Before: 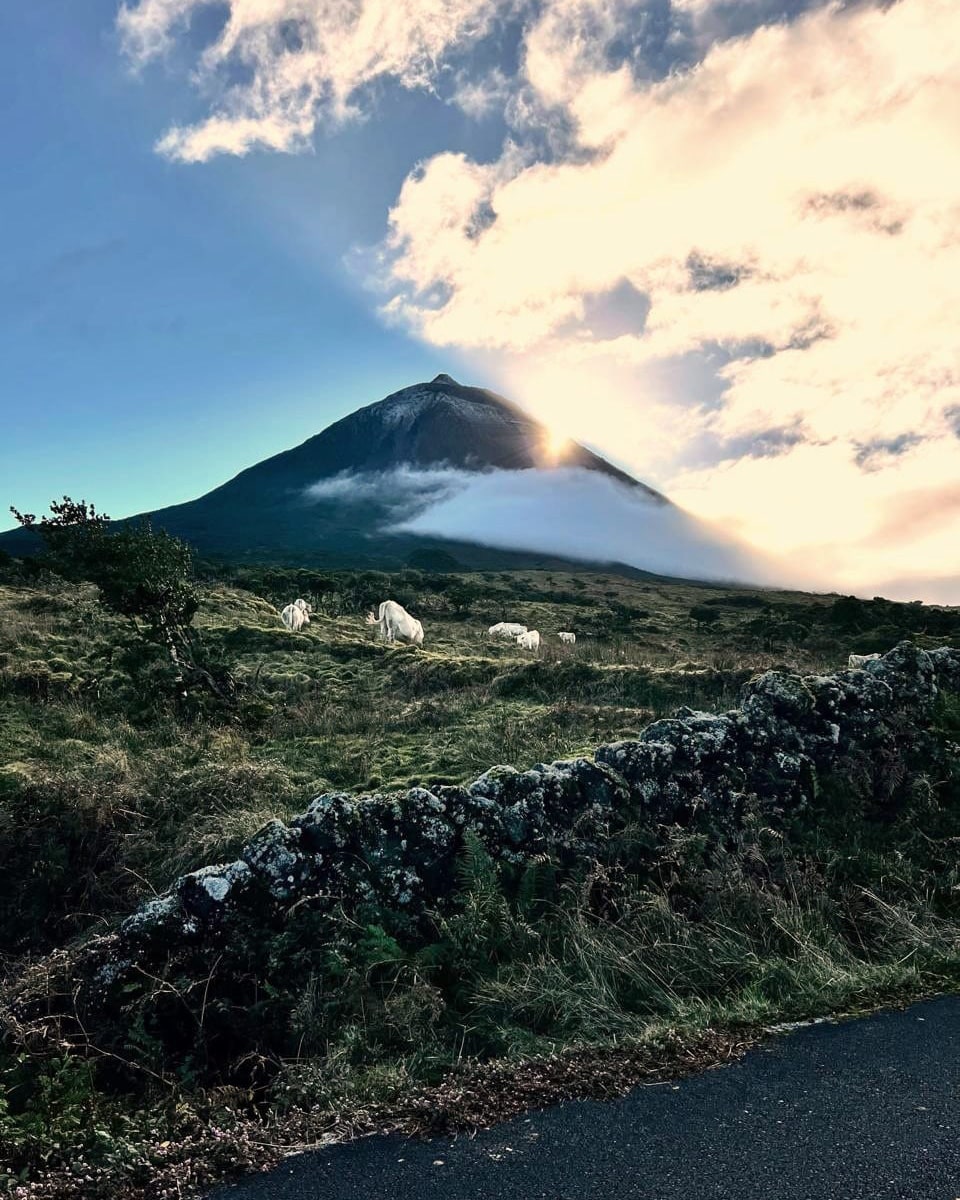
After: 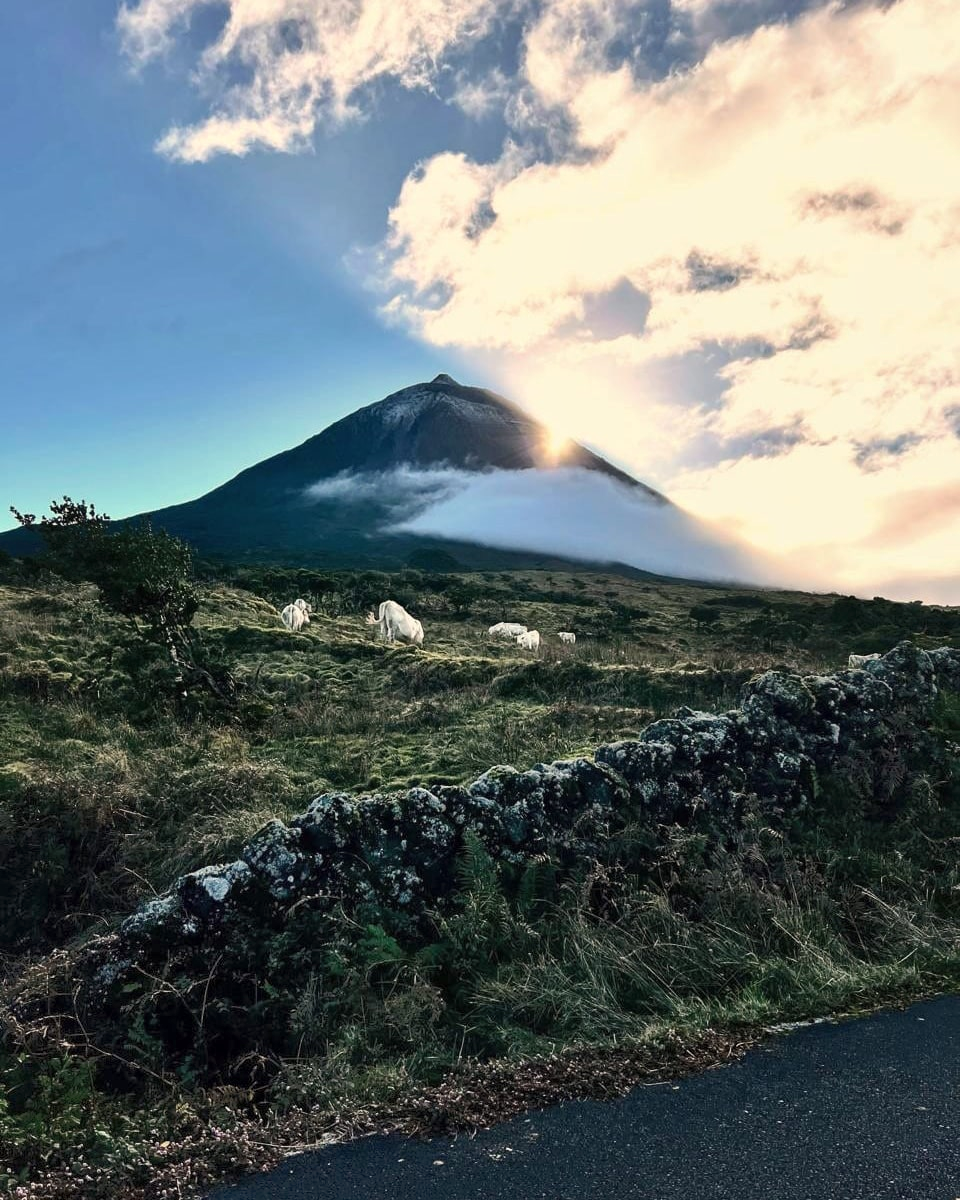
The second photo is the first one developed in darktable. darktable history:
shadows and highlights: shadows 62.15, white point adjustment 0.547, highlights -33.29, compress 83.98%
